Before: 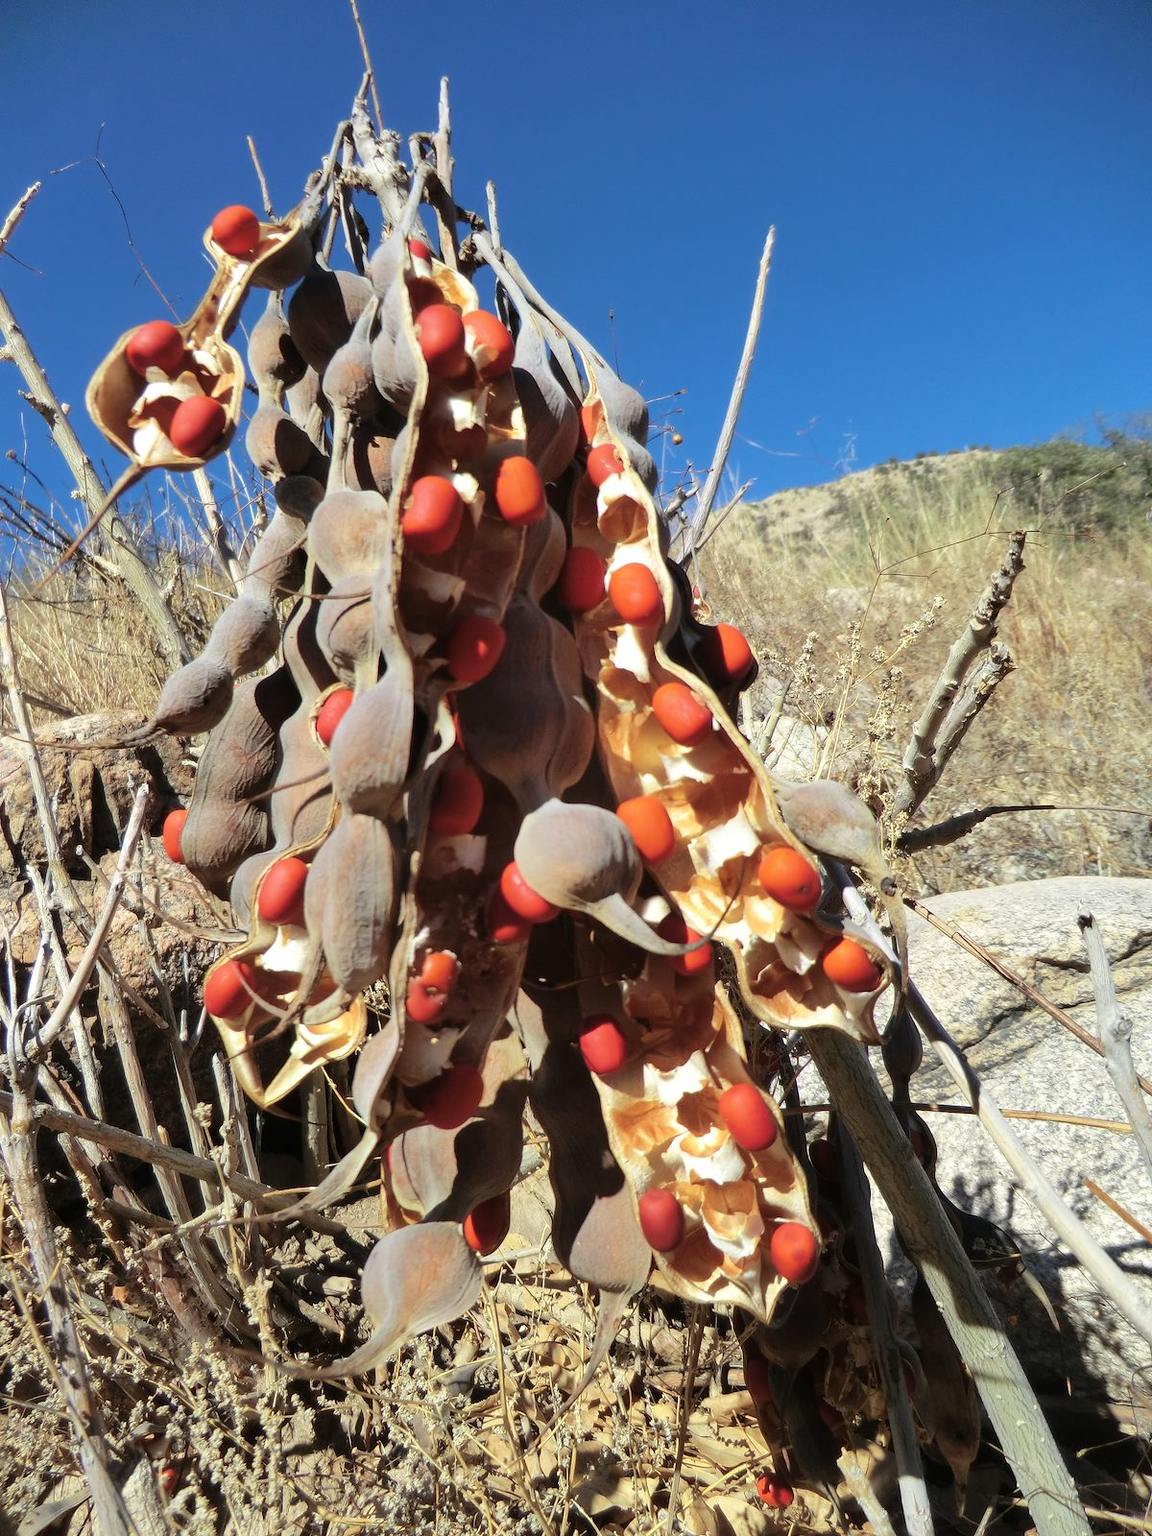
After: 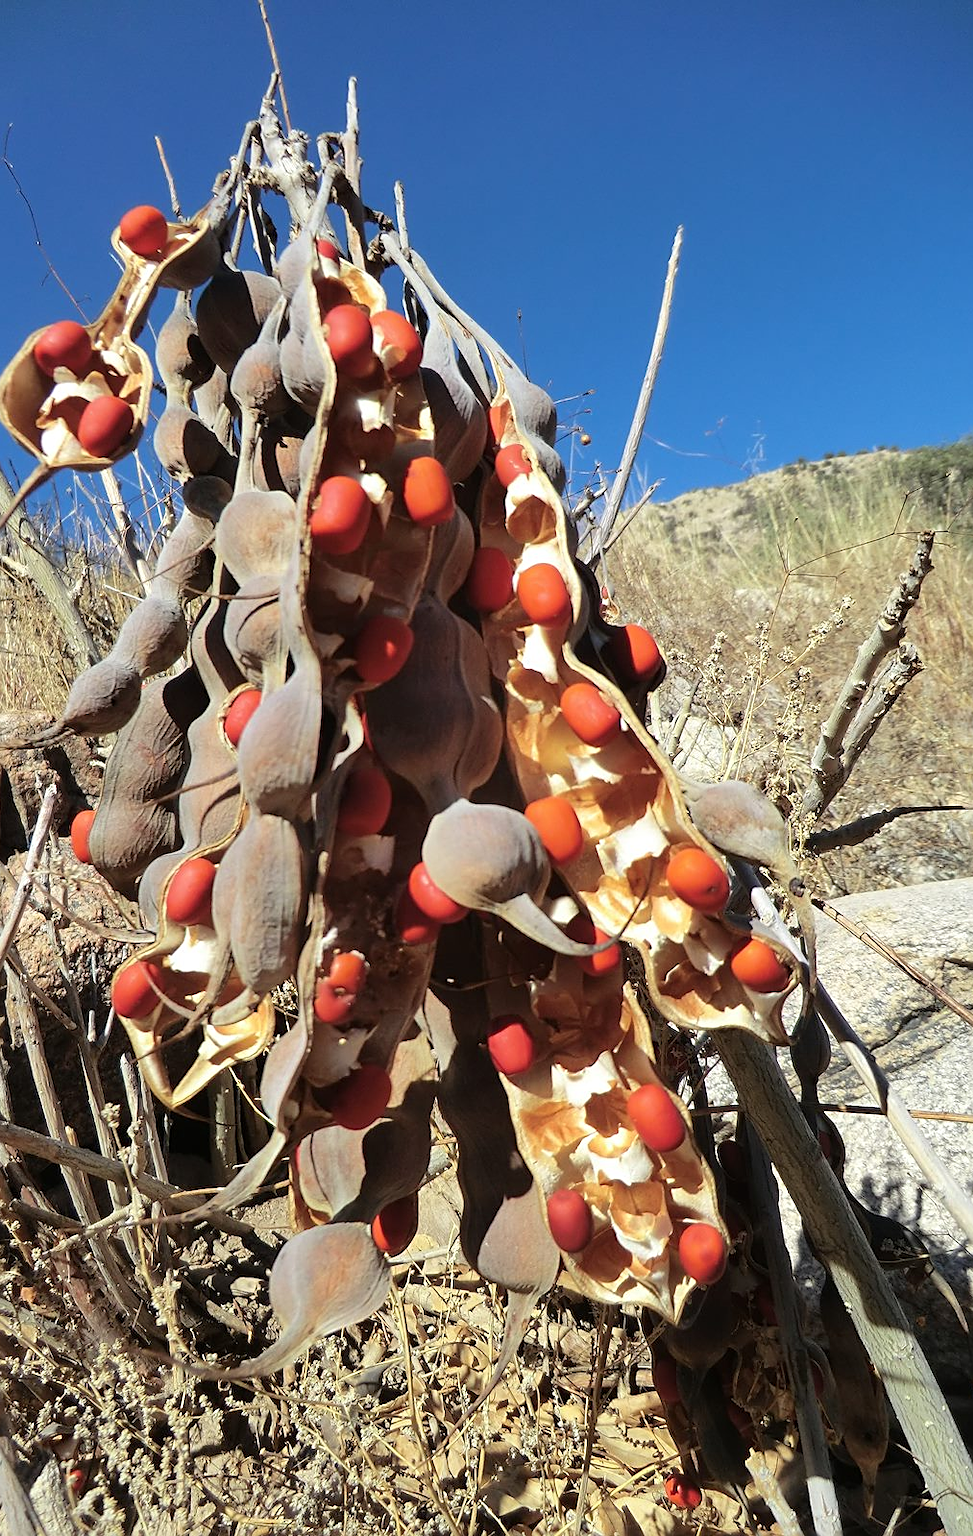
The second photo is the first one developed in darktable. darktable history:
crop: left 8.065%, right 7.496%
sharpen: on, module defaults
